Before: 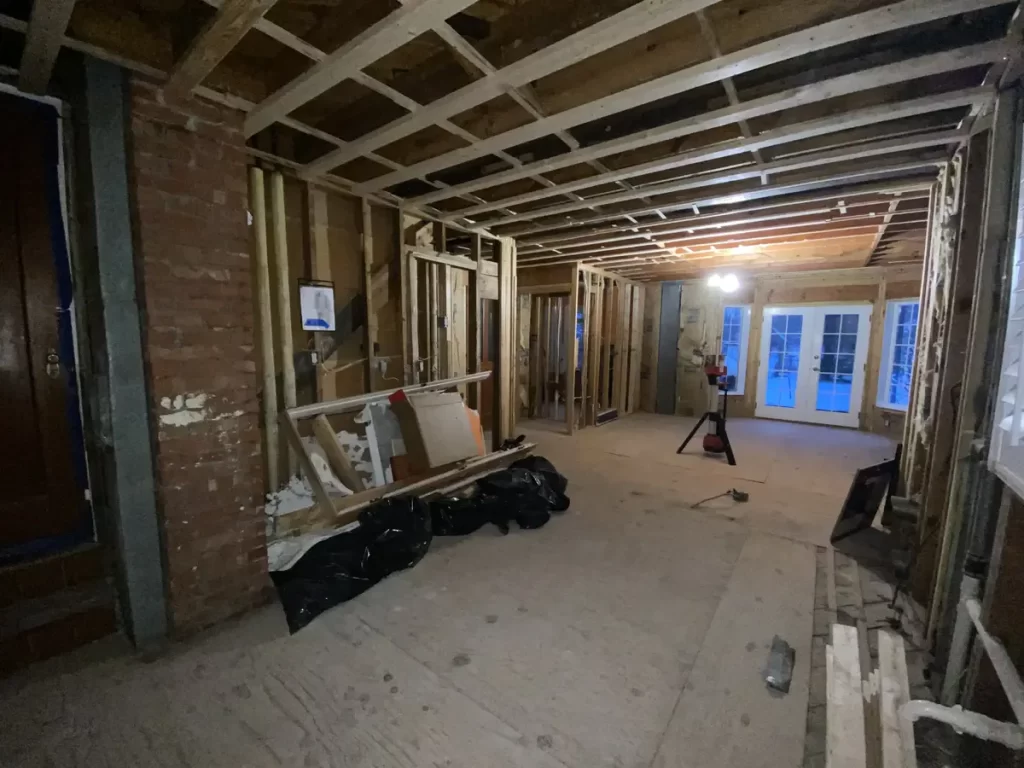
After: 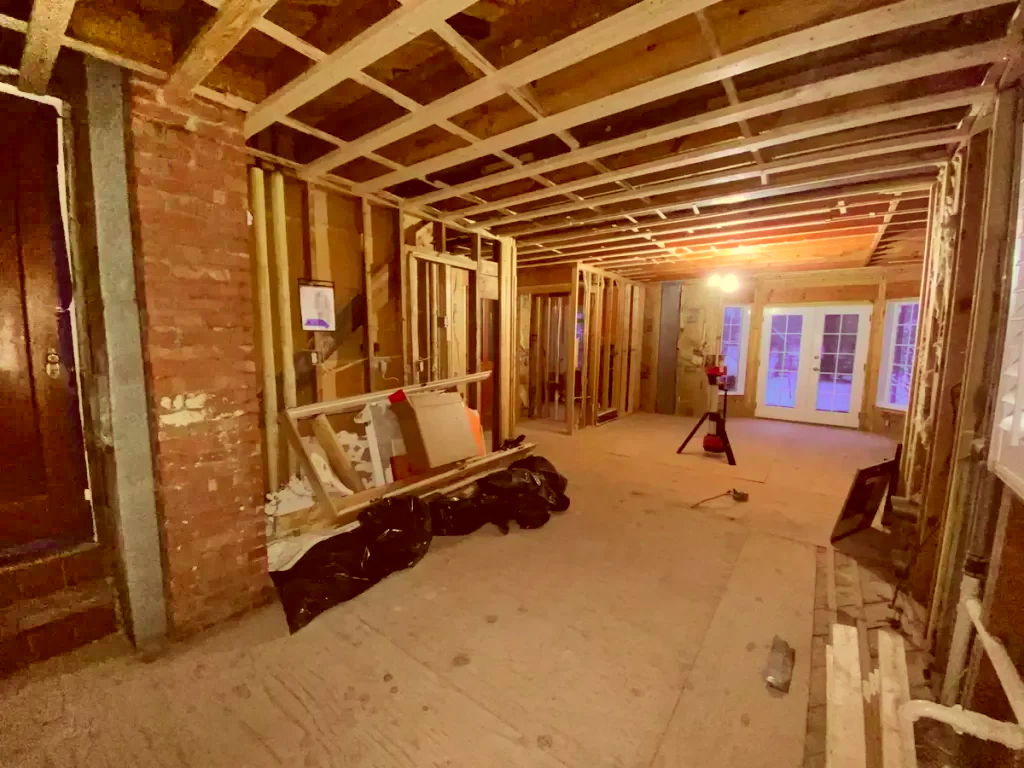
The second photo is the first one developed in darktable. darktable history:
color correction: highlights a* 1.12, highlights b* 24.26, shadows a* 15.58, shadows b* 24.26
contrast brightness saturation: brightness 0.15
shadows and highlights: shadows 75, highlights -25, soften with gaussian
color contrast: green-magenta contrast 1.73, blue-yellow contrast 1.15
